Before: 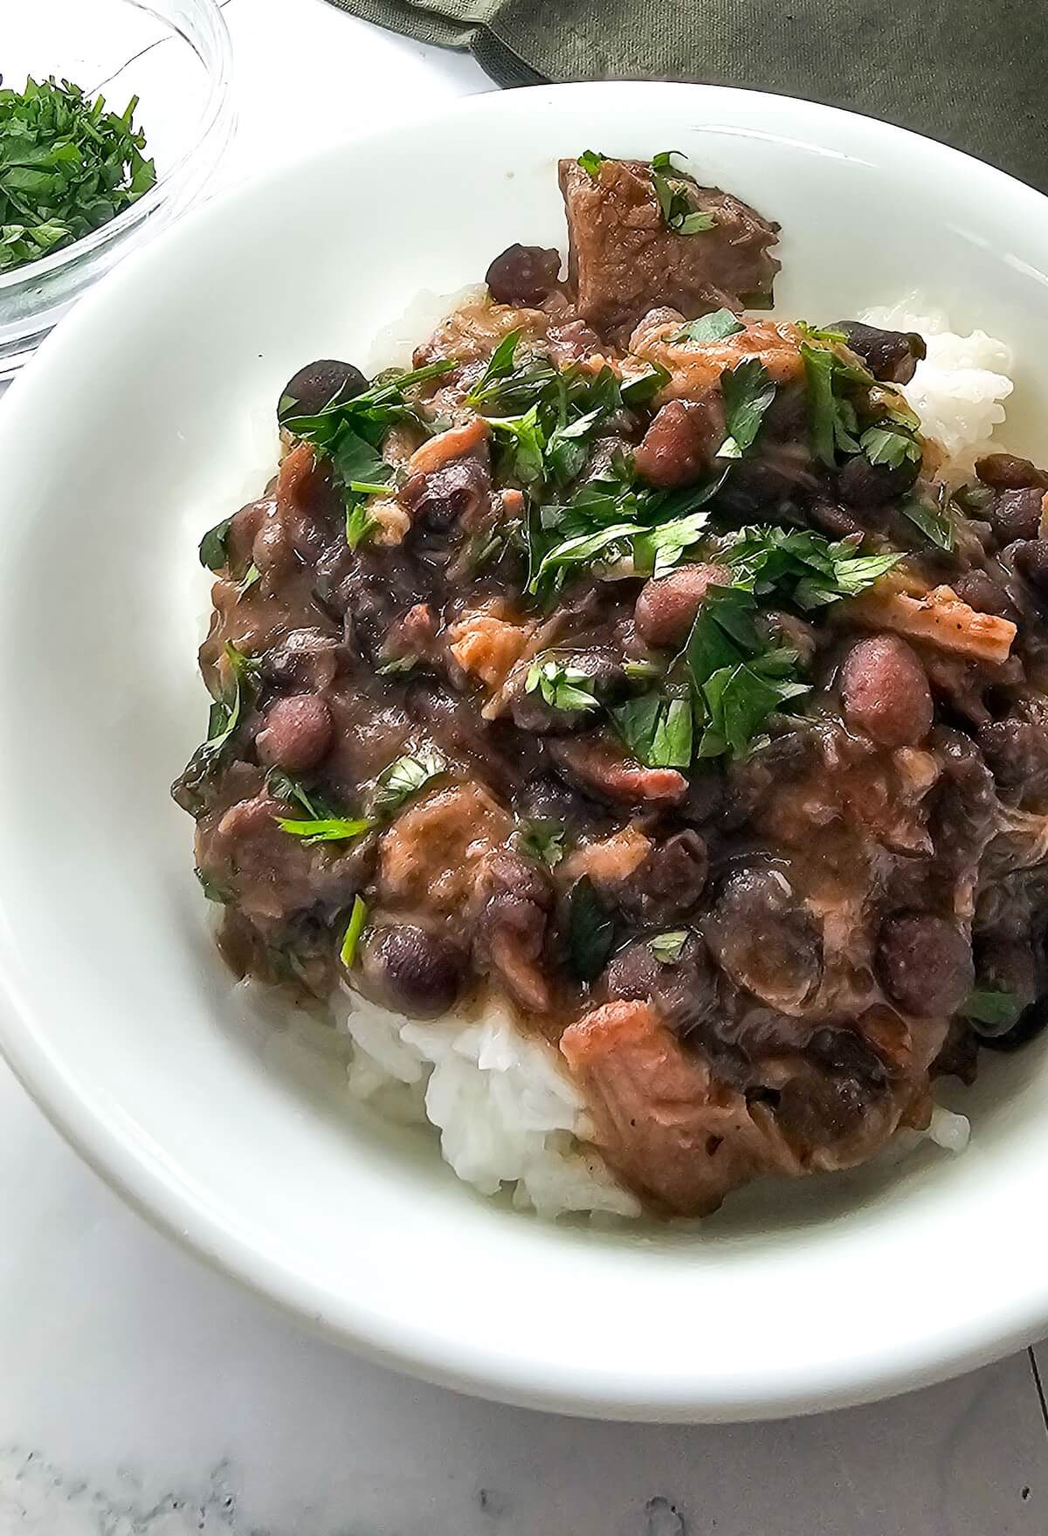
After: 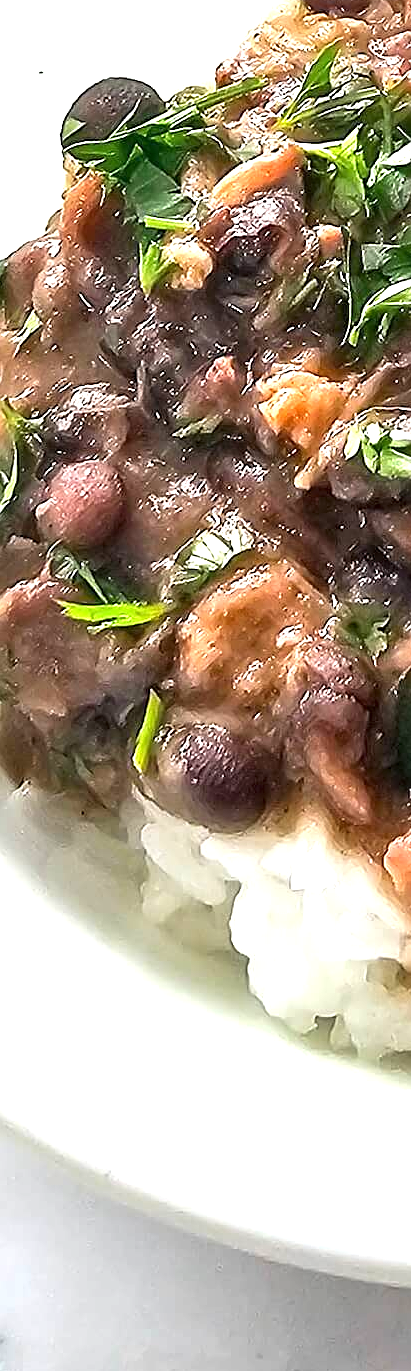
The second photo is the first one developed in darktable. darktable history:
exposure: black level correction 0, exposure 1.001 EV, compensate exposure bias true, compensate highlight preservation false
sharpen: on, module defaults
crop and rotate: left 21.425%, top 19.051%, right 44.255%, bottom 2.973%
